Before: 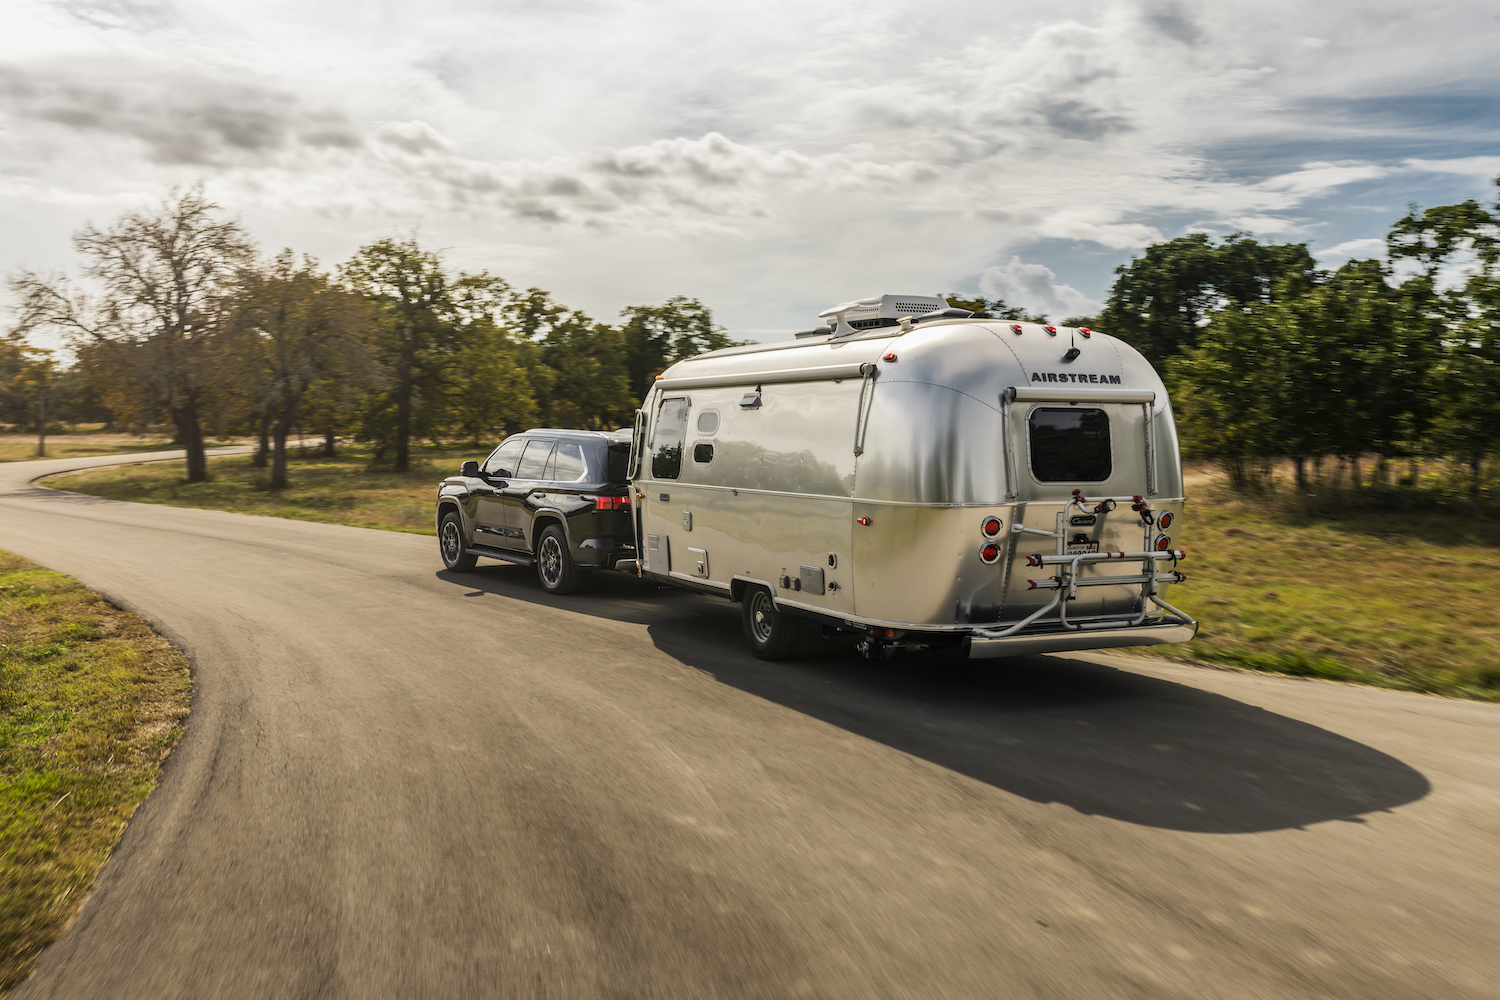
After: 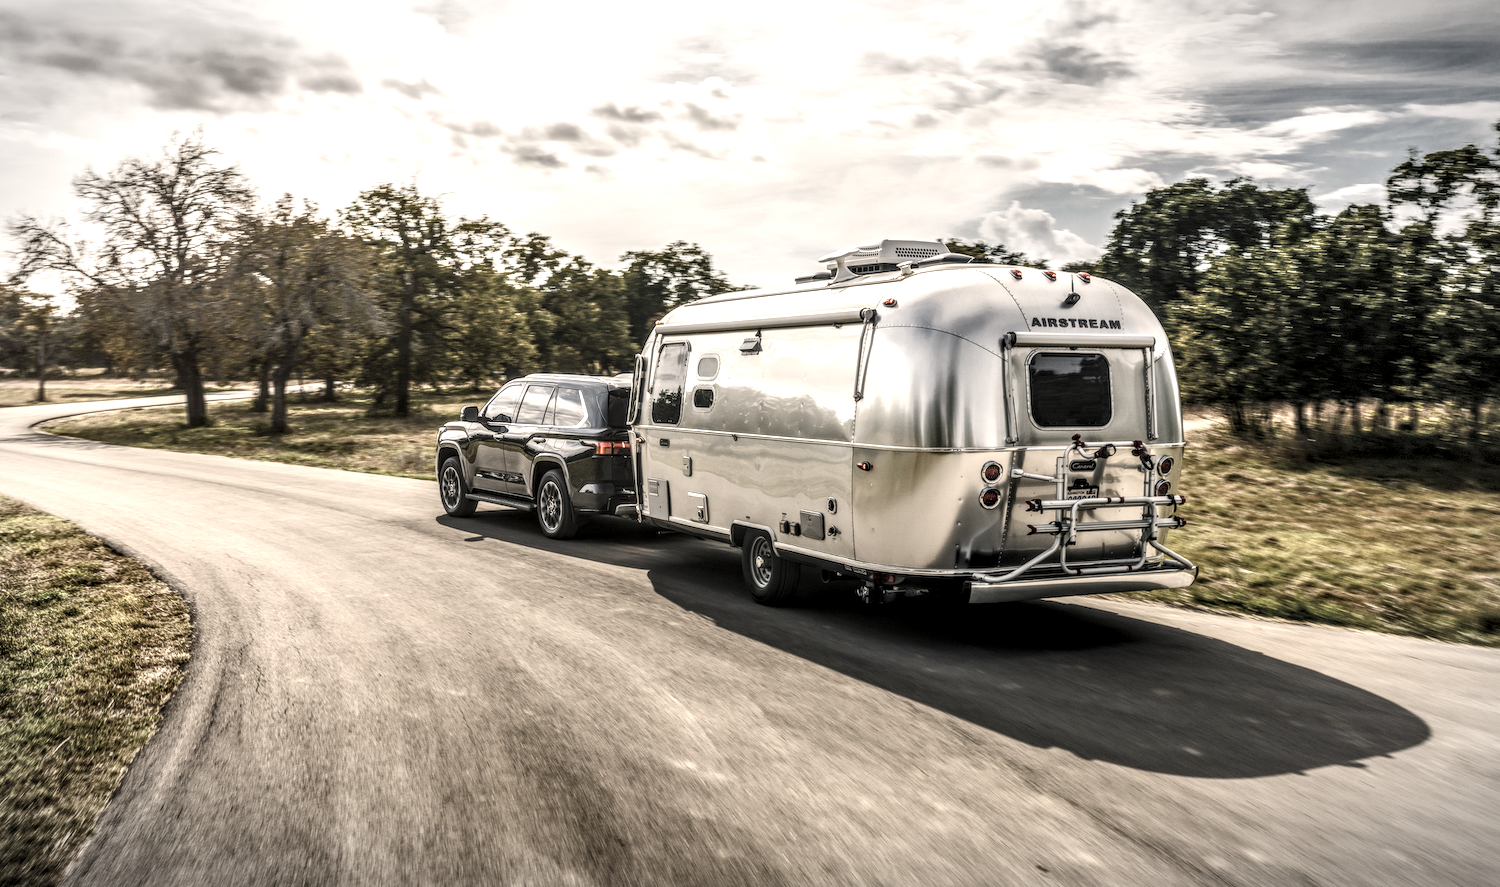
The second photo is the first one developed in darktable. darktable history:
crop and rotate: top 5.521%, bottom 5.744%
tone equalizer: -8 EV -0.777 EV, -7 EV -0.727 EV, -6 EV -0.623 EV, -5 EV -0.379 EV, -3 EV 0.402 EV, -2 EV 0.6 EV, -1 EV 0.694 EV, +0 EV 0.761 EV, edges refinement/feathering 500, mask exposure compensation -1.57 EV, preserve details no
local contrast: highlights 5%, shadows 5%, detail 182%
color balance rgb: highlights gain › chroma 2.869%, highlights gain › hue 60.83°, perceptual saturation grading › global saturation 14.468%, perceptual saturation grading › highlights -24.748%, perceptual saturation grading › shadows 29.485%, saturation formula JzAzBz (2021)
vignetting: fall-off radius 69.87%, automatic ratio true, dithering 8-bit output
contrast brightness saturation: brightness 0.186, saturation -0.512
